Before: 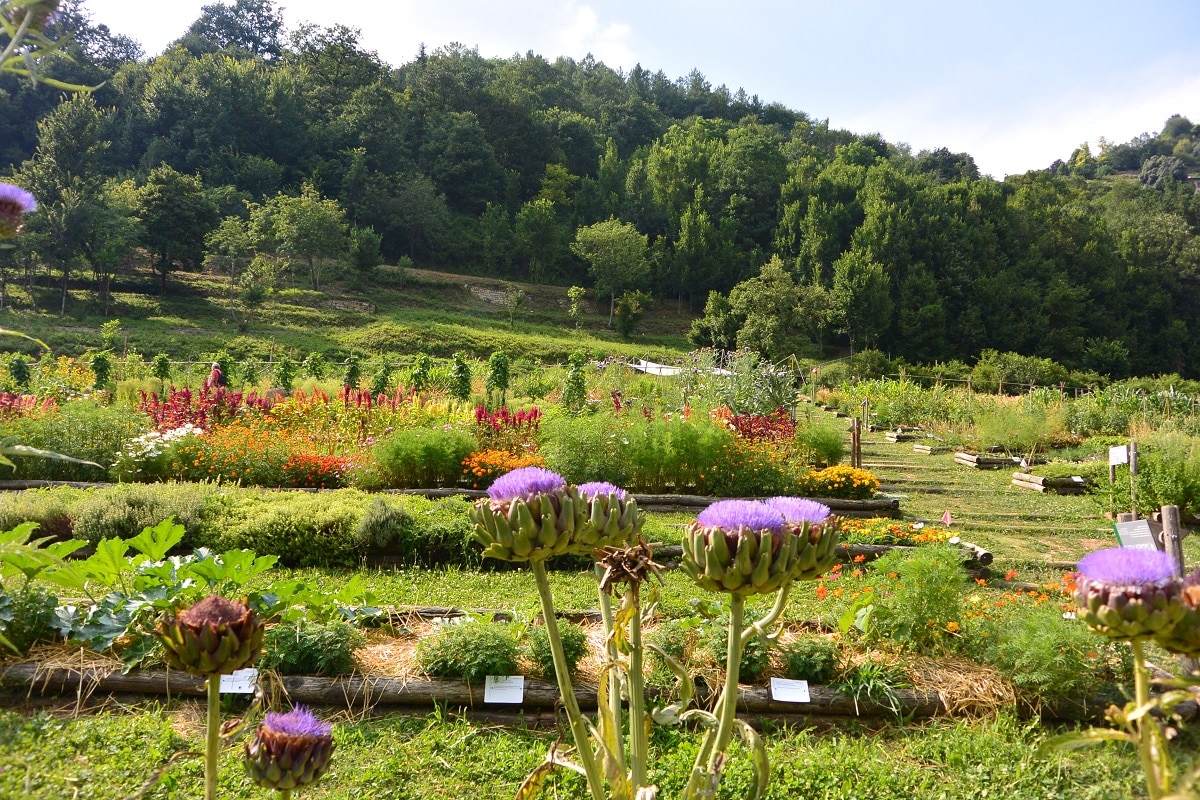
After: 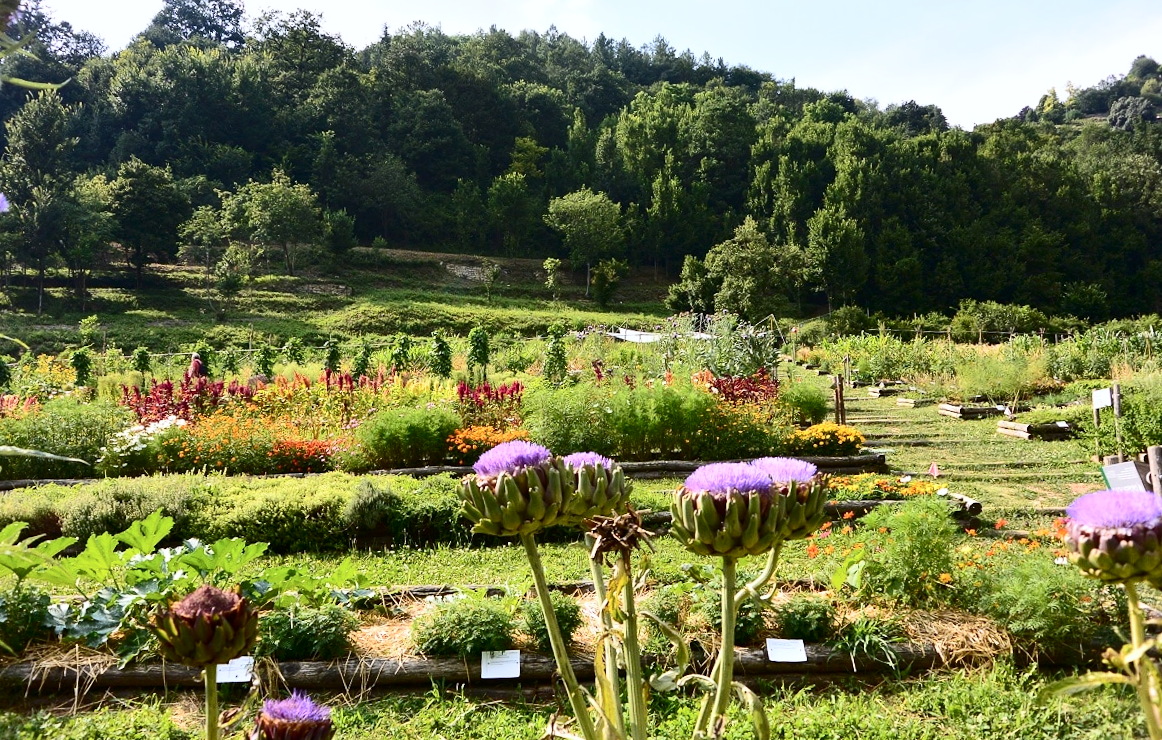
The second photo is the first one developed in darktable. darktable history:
contrast brightness saturation: contrast 0.28
white balance: red 0.983, blue 1.036
rotate and perspective: rotation -3°, crop left 0.031, crop right 0.968, crop top 0.07, crop bottom 0.93
